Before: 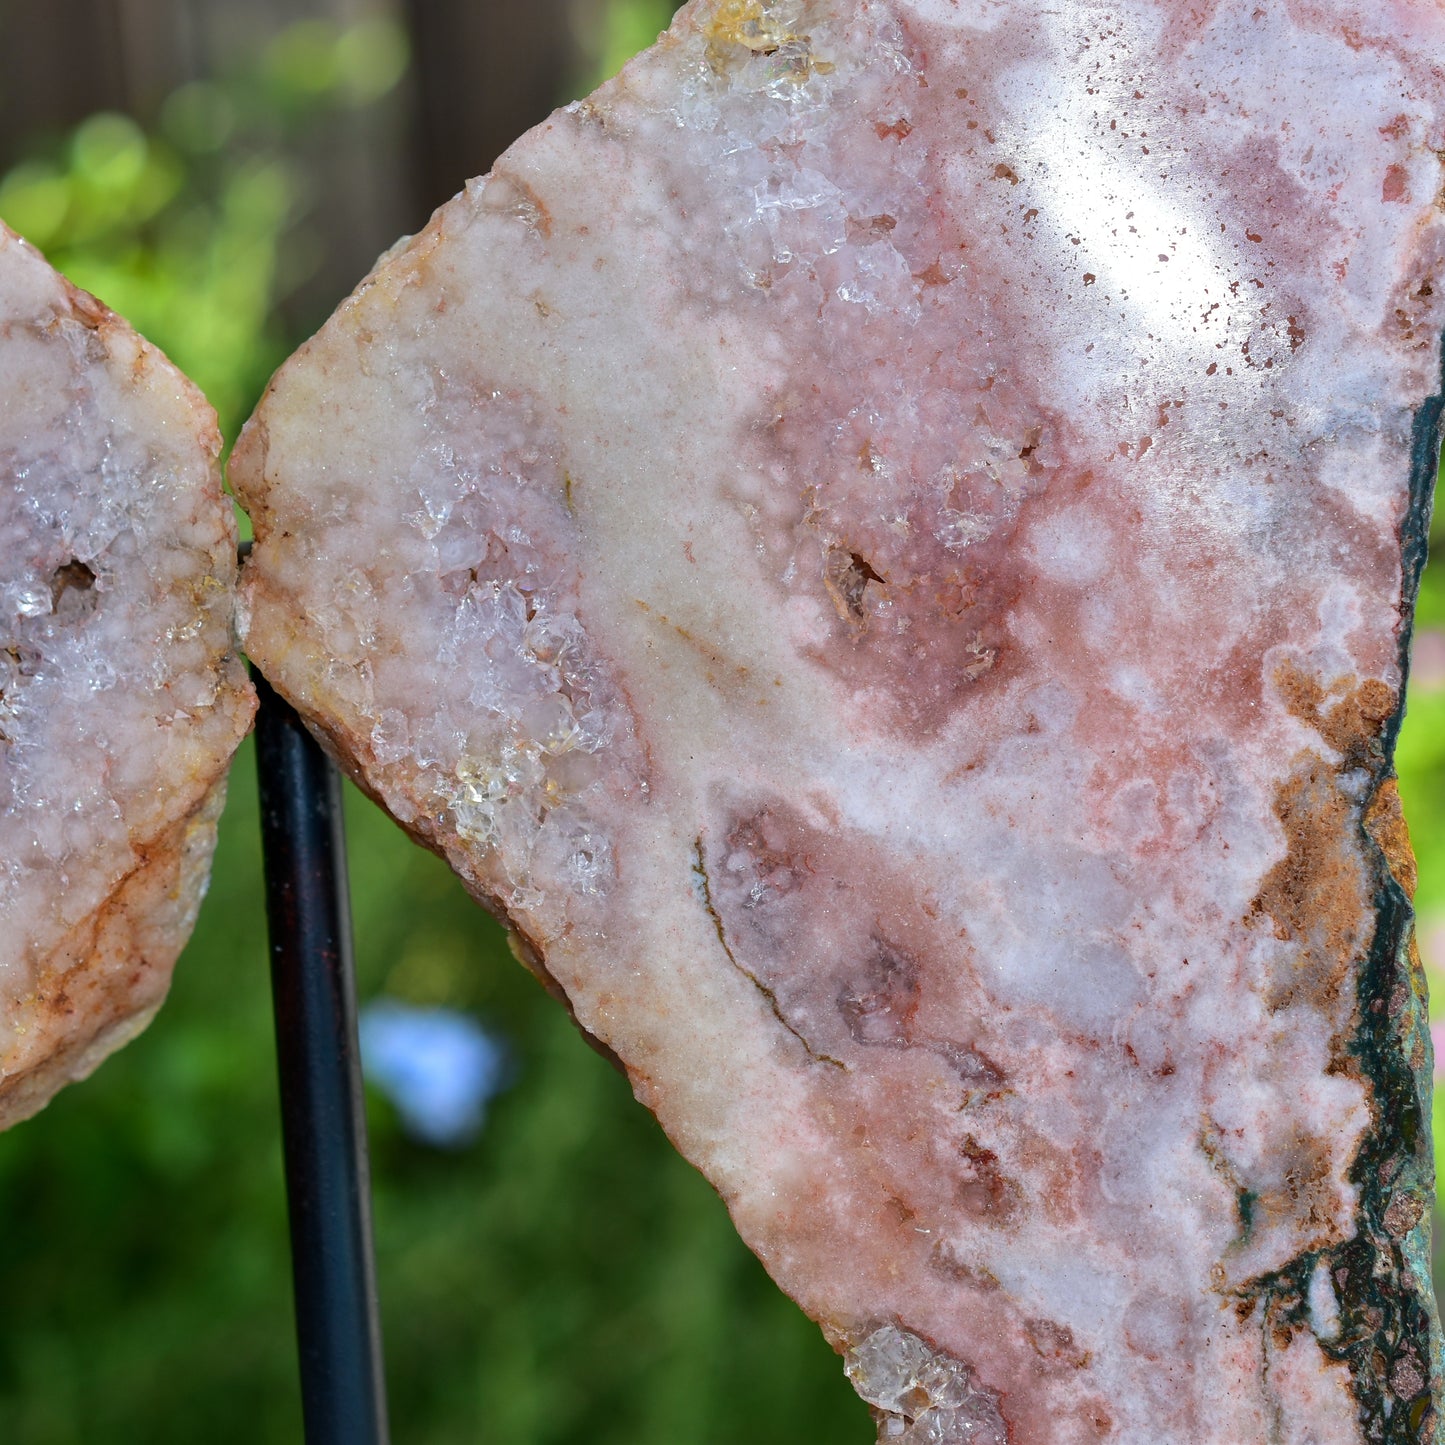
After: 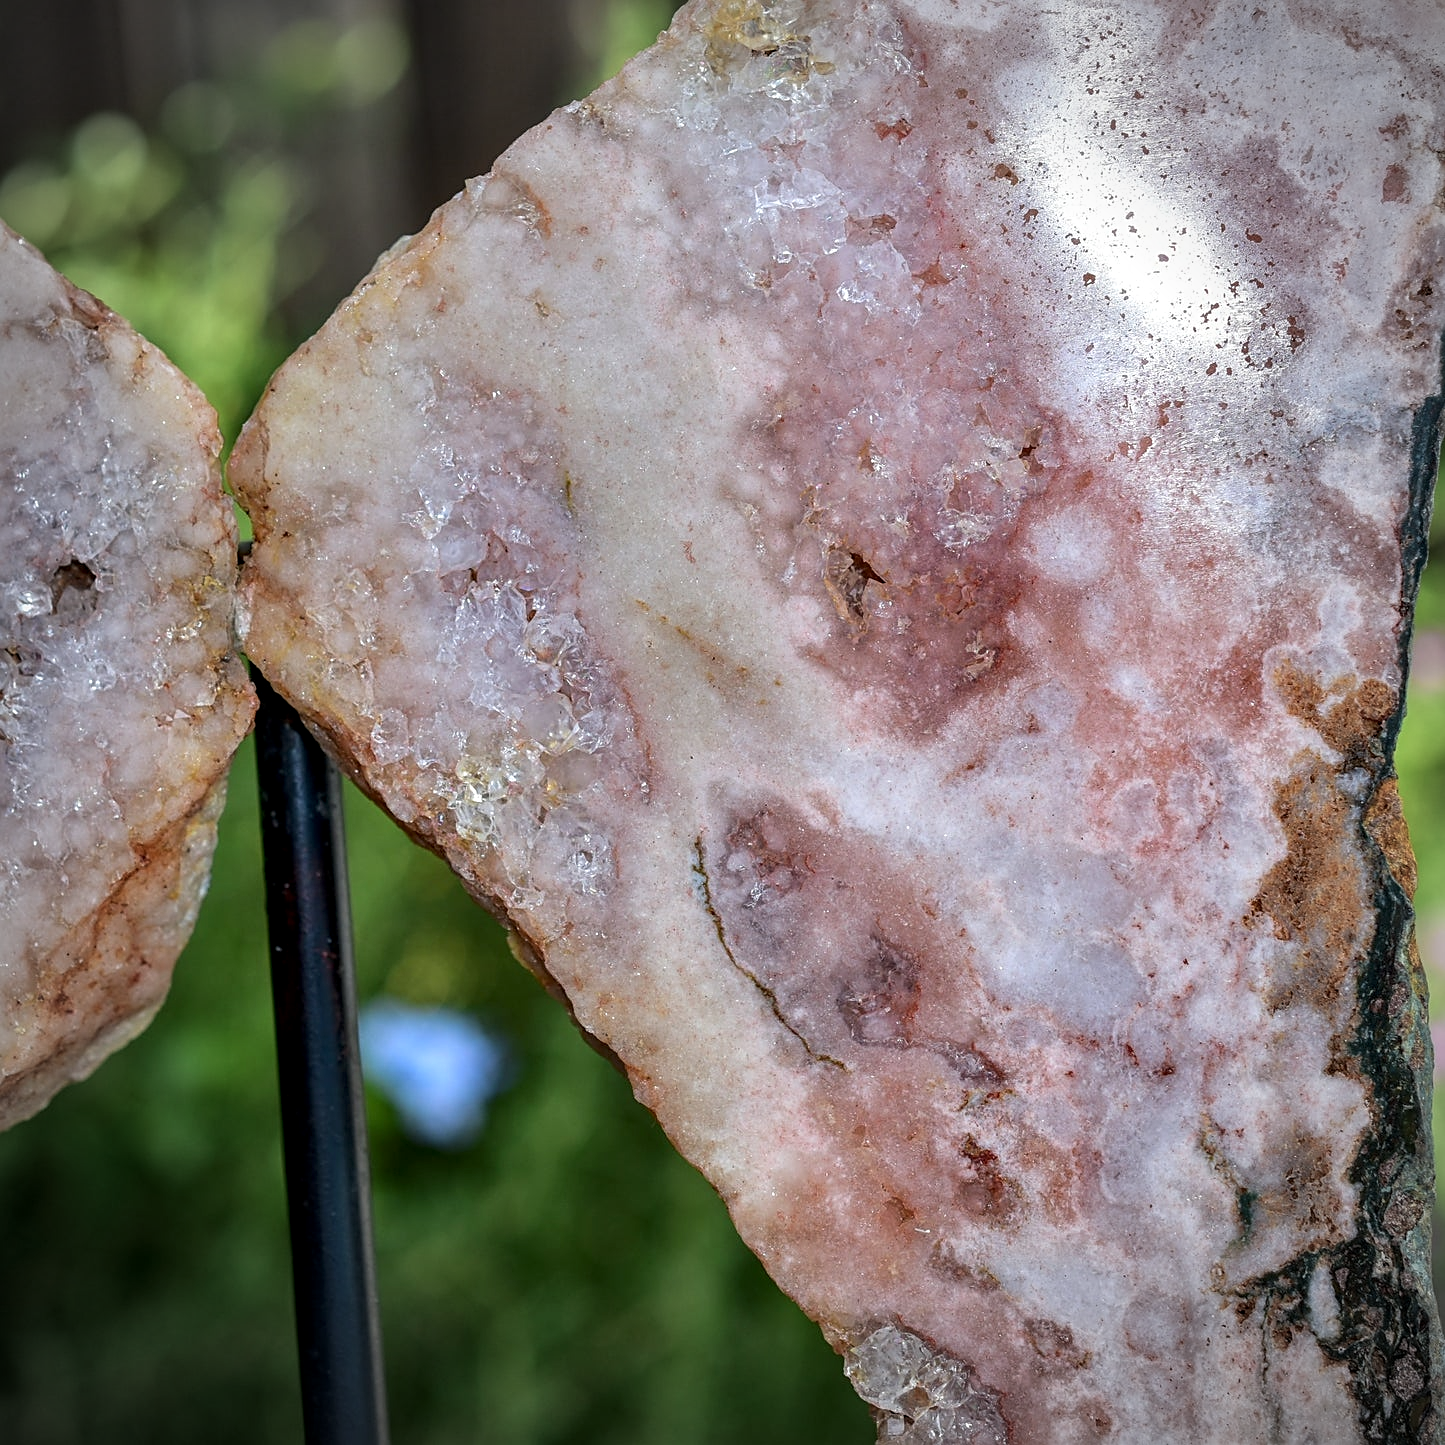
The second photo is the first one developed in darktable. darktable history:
vignetting: fall-off start 74.49%, fall-off radius 65.9%, brightness -0.628, saturation -0.68
local contrast: on, module defaults
sharpen: on, module defaults
